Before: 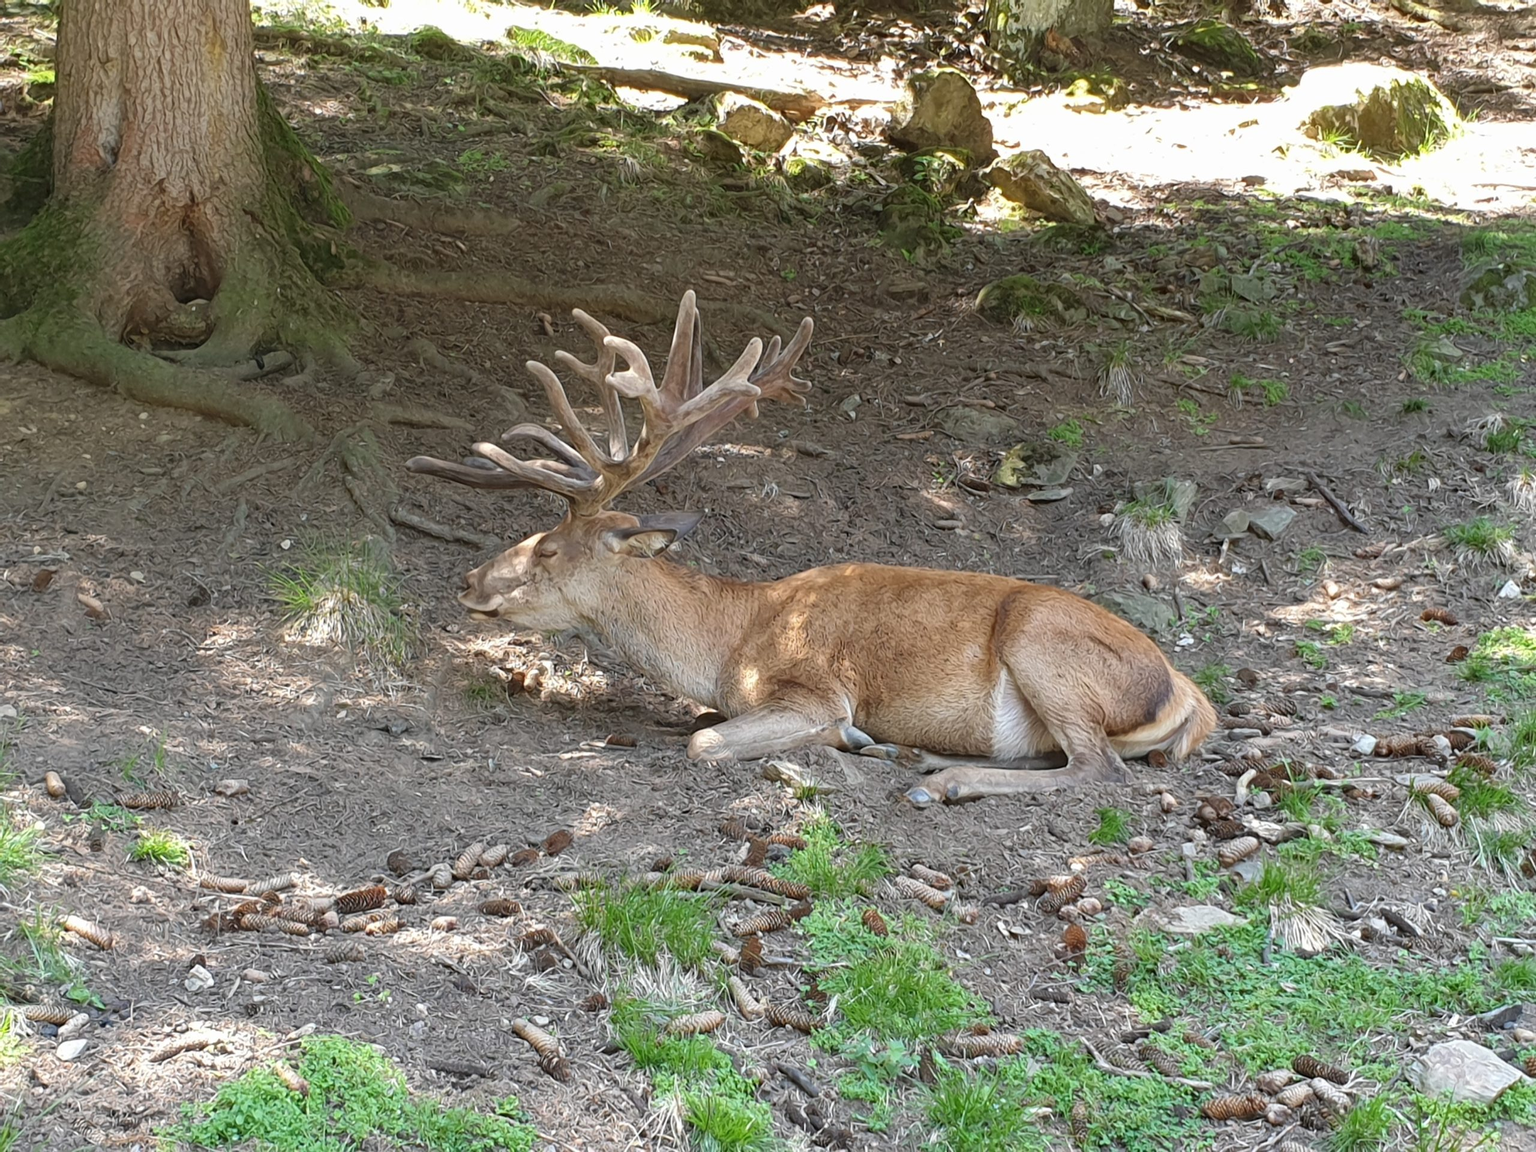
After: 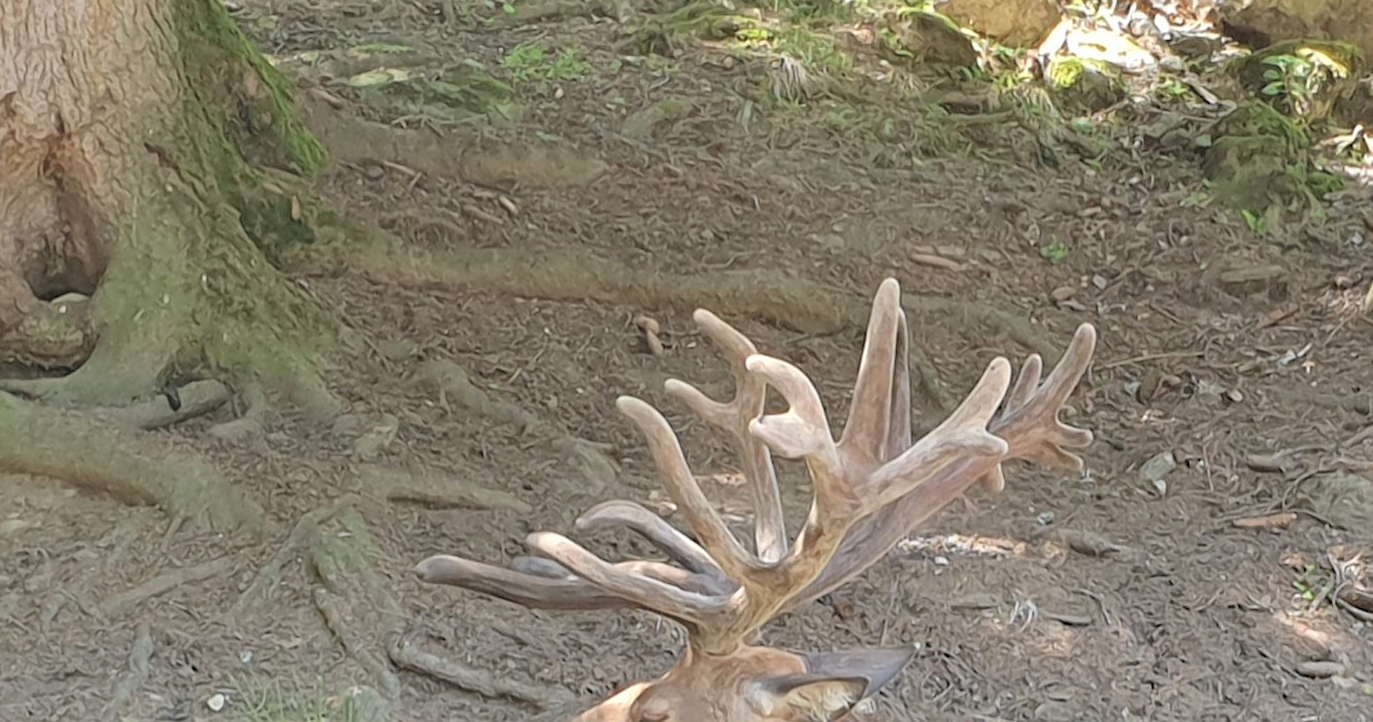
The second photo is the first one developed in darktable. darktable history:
sharpen: amount 0.202
contrast brightness saturation: brightness 0.285
crop: left 10.158%, top 10.697%, right 36.172%, bottom 51.652%
